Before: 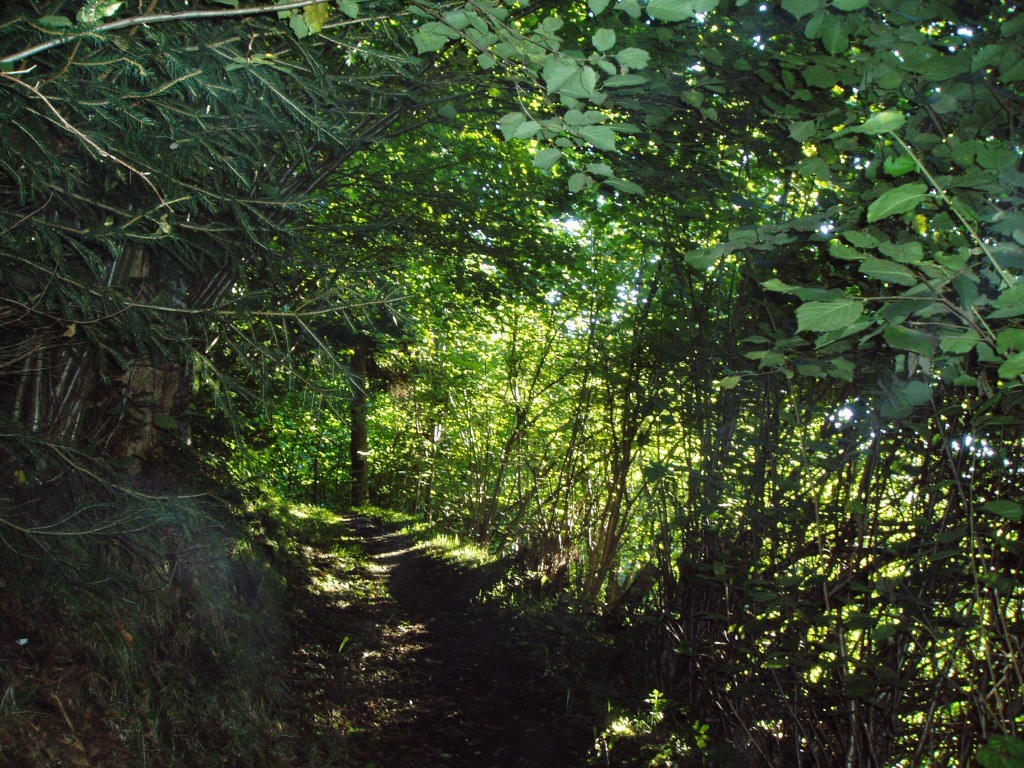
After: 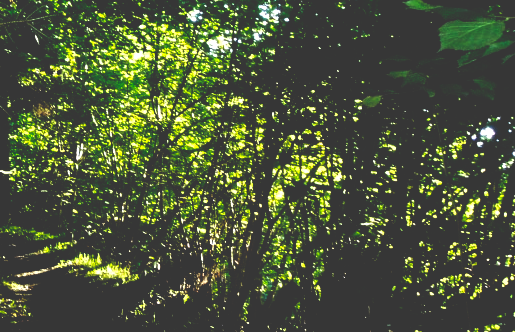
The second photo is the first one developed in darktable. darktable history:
base curve: curves: ch0 [(0, 0.036) (0.083, 0.04) (0.804, 1)], preserve colors none
crop: left 35.03%, top 36.625%, right 14.663%, bottom 20.057%
